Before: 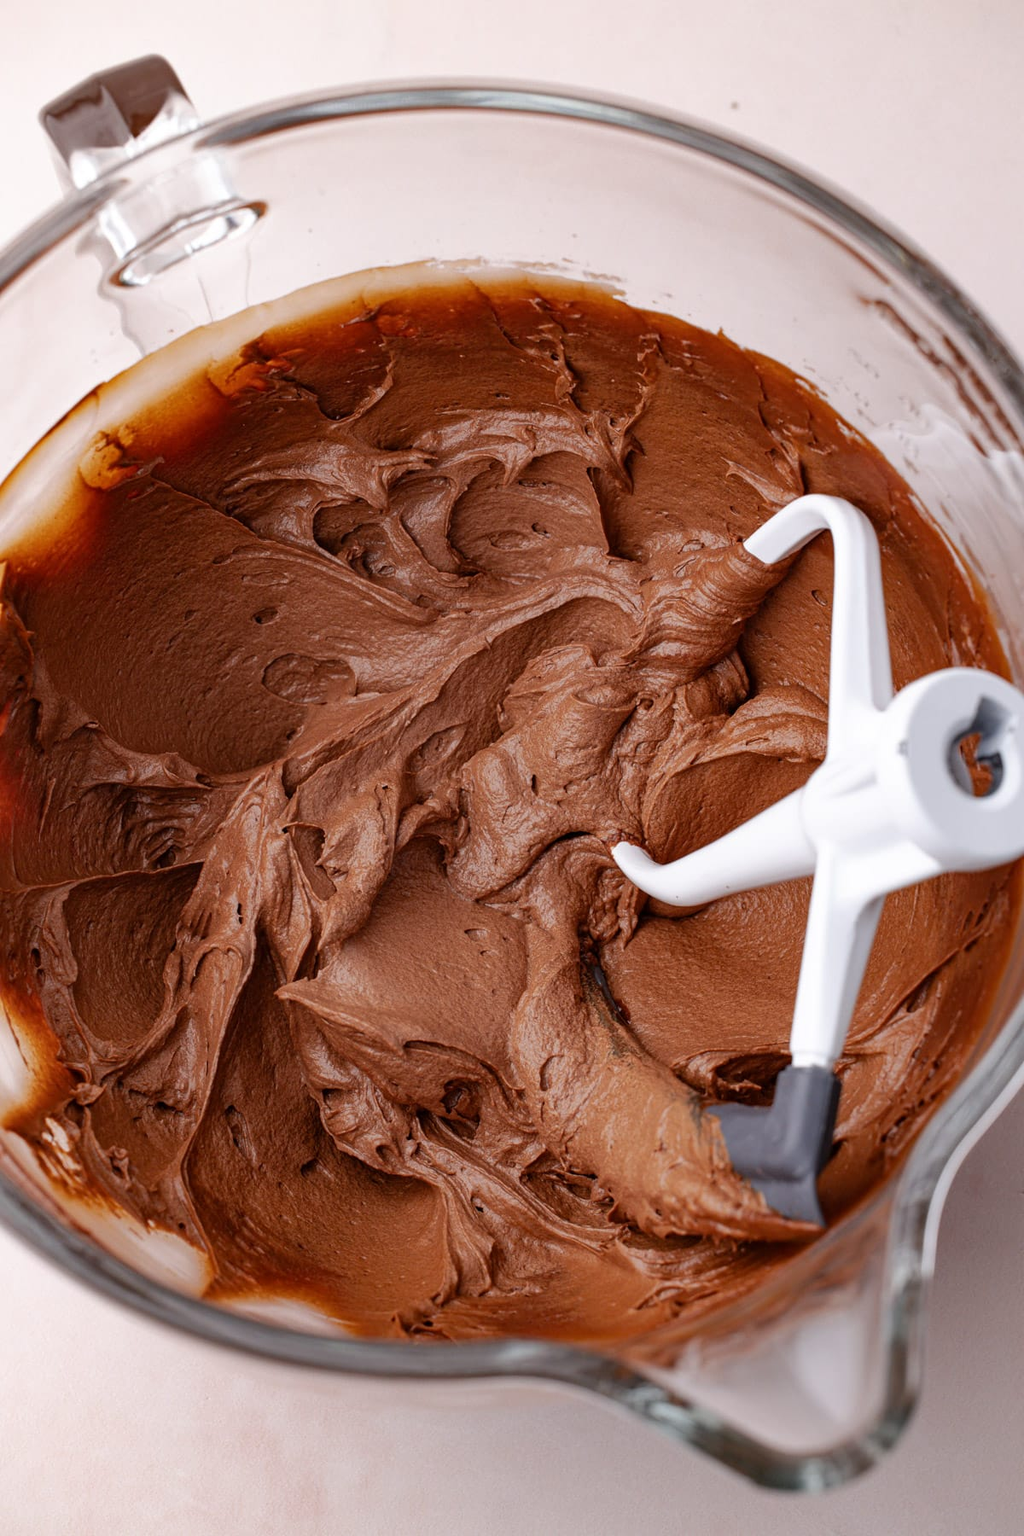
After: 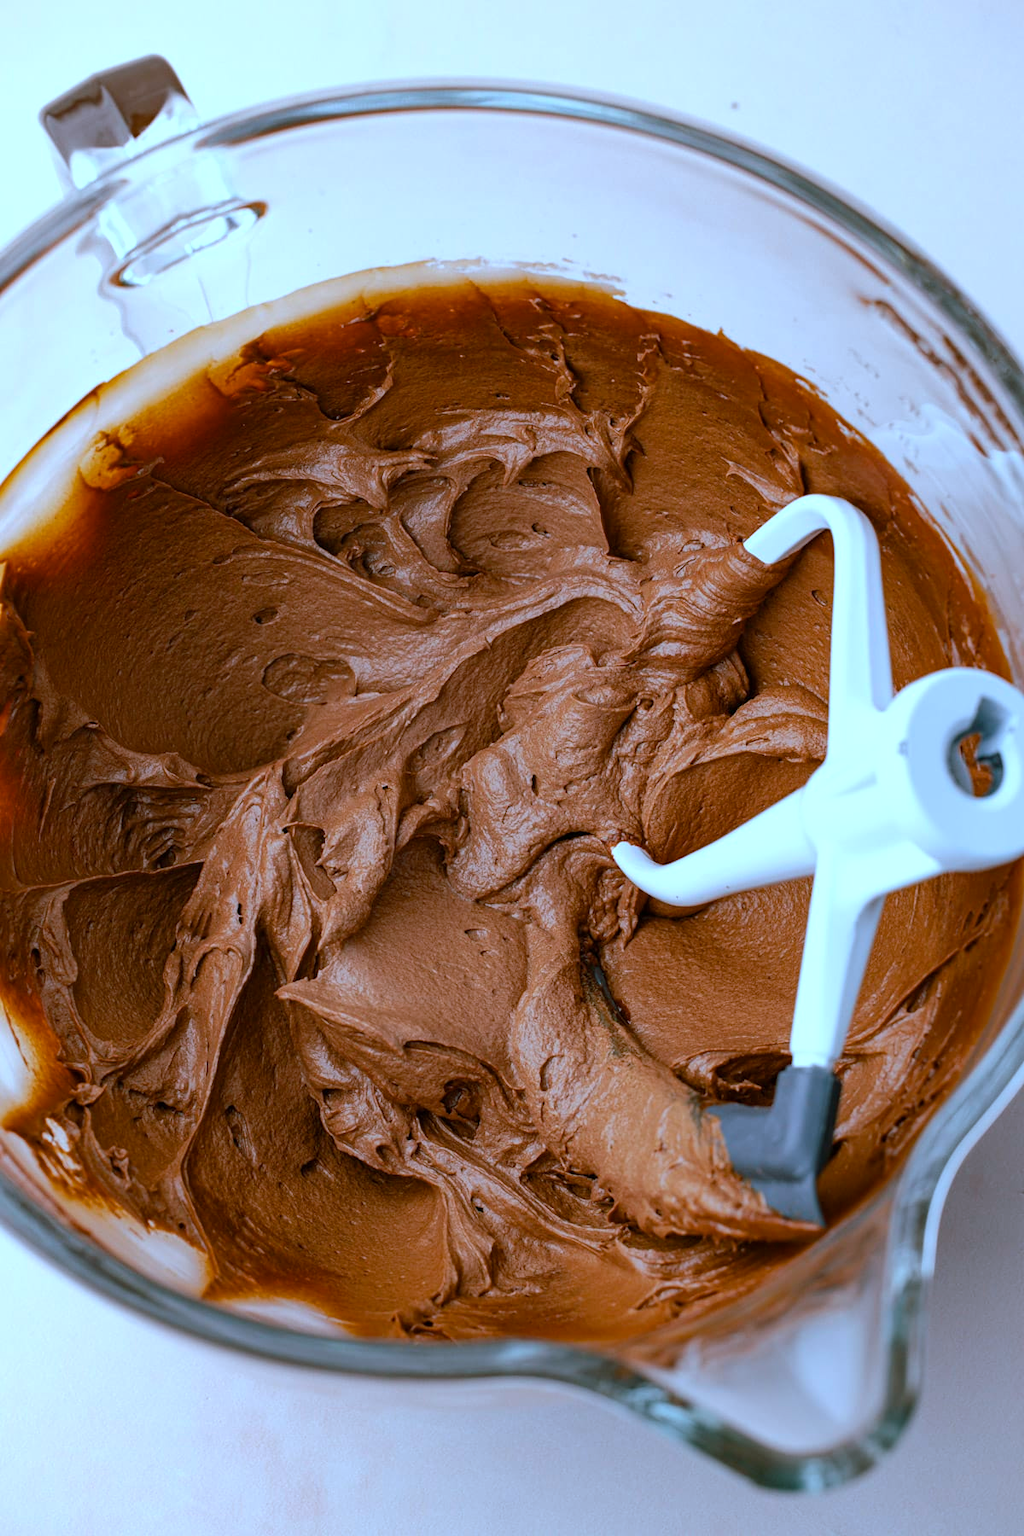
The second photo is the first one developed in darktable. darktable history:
color balance rgb: shadows lift › chroma 11.71%, shadows lift › hue 133.46°, highlights gain › chroma 4%, highlights gain › hue 200.2°, perceptual saturation grading › global saturation 18.05%
color calibration: output R [1.063, -0.012, -0.003, 0], output B [-0.079, 0.047, 1, 0], illuminant custom, x 0.389, y 0.387, temperature 3838.64 K
